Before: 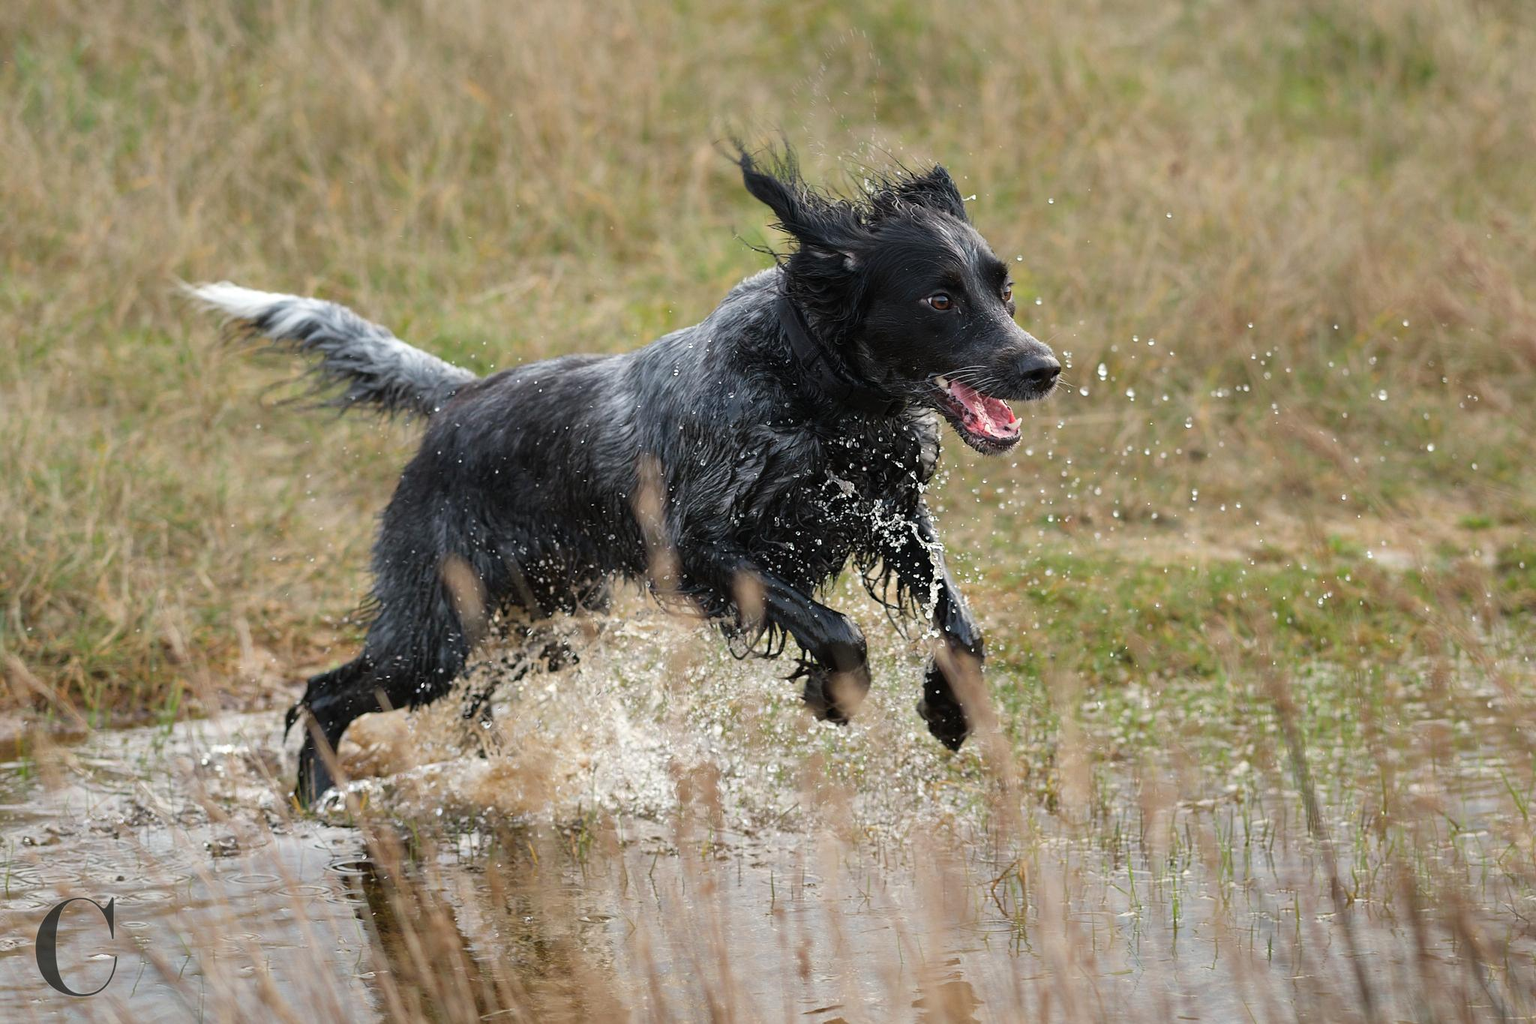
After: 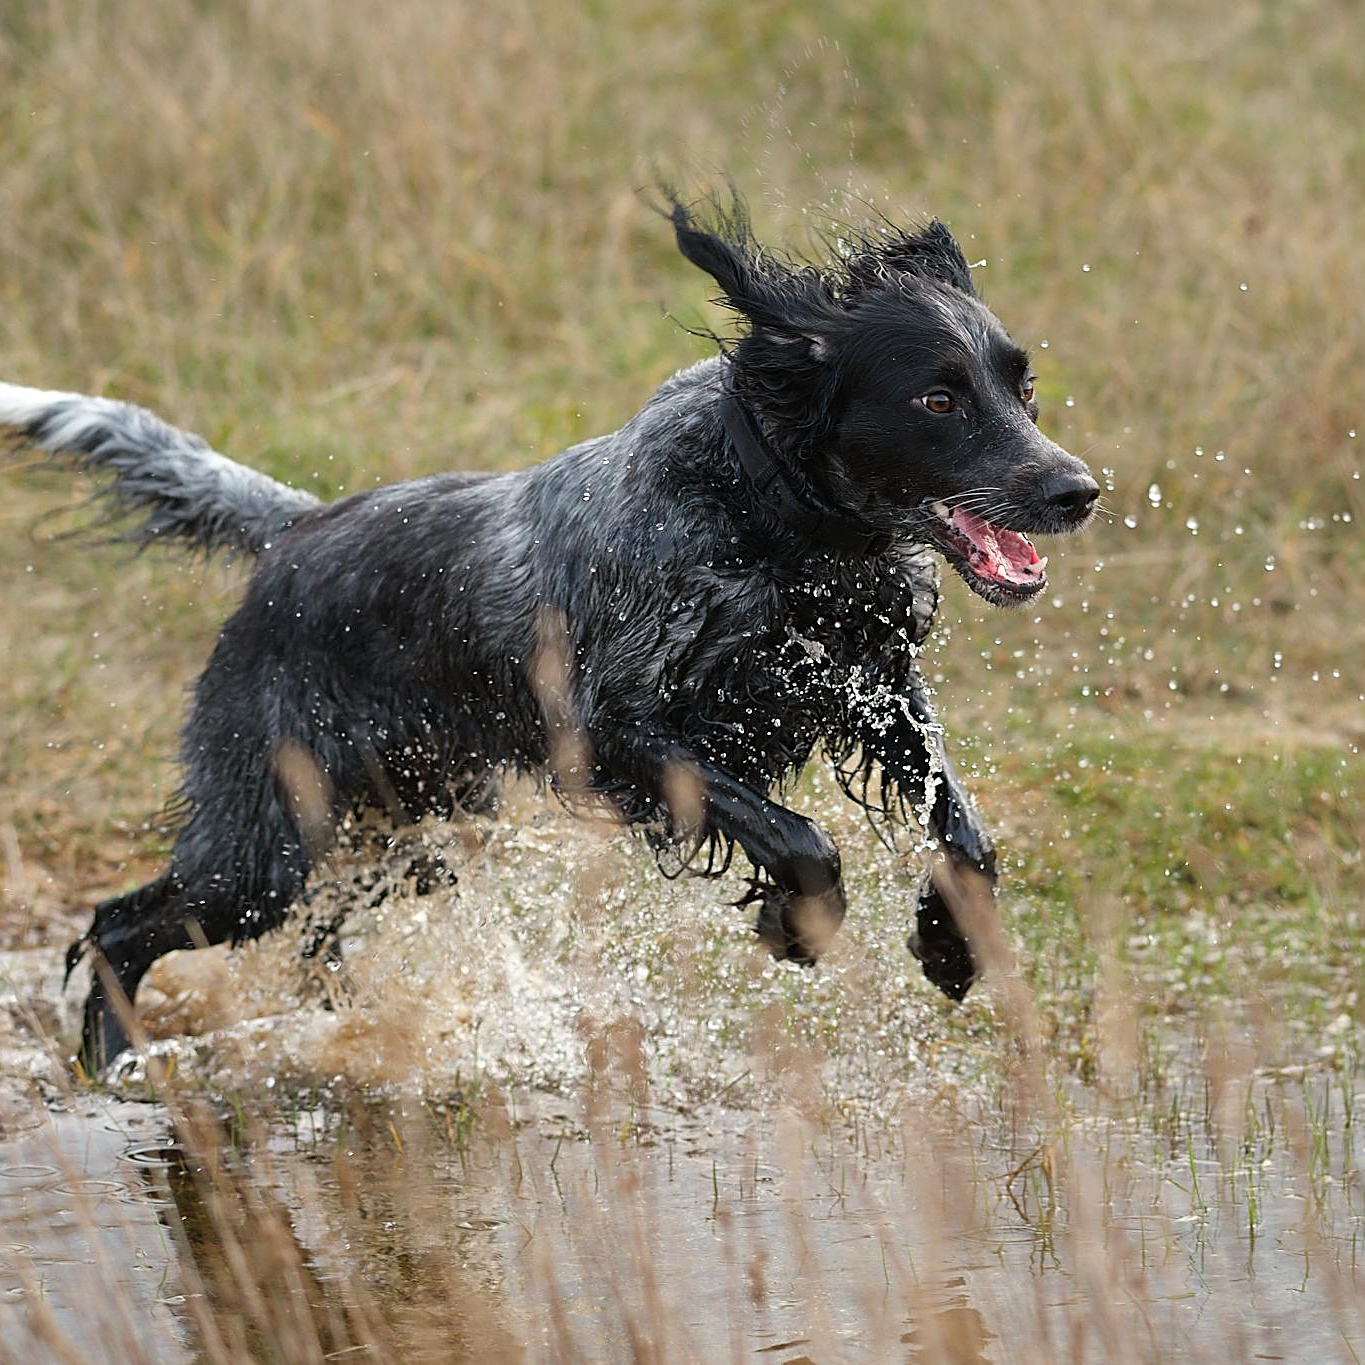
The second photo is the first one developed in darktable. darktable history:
color zones: curves: ch2 [(0, 0.5) (0.143, 0.5) (0.286, 0.489) (0.415, 0.421) (0.571, 0.5) (0.714, 0.5) (0.857, 0.5) (1, 0.5)]
sharpen: on, module defaults
crop: left 15.419%, right 17.914%
